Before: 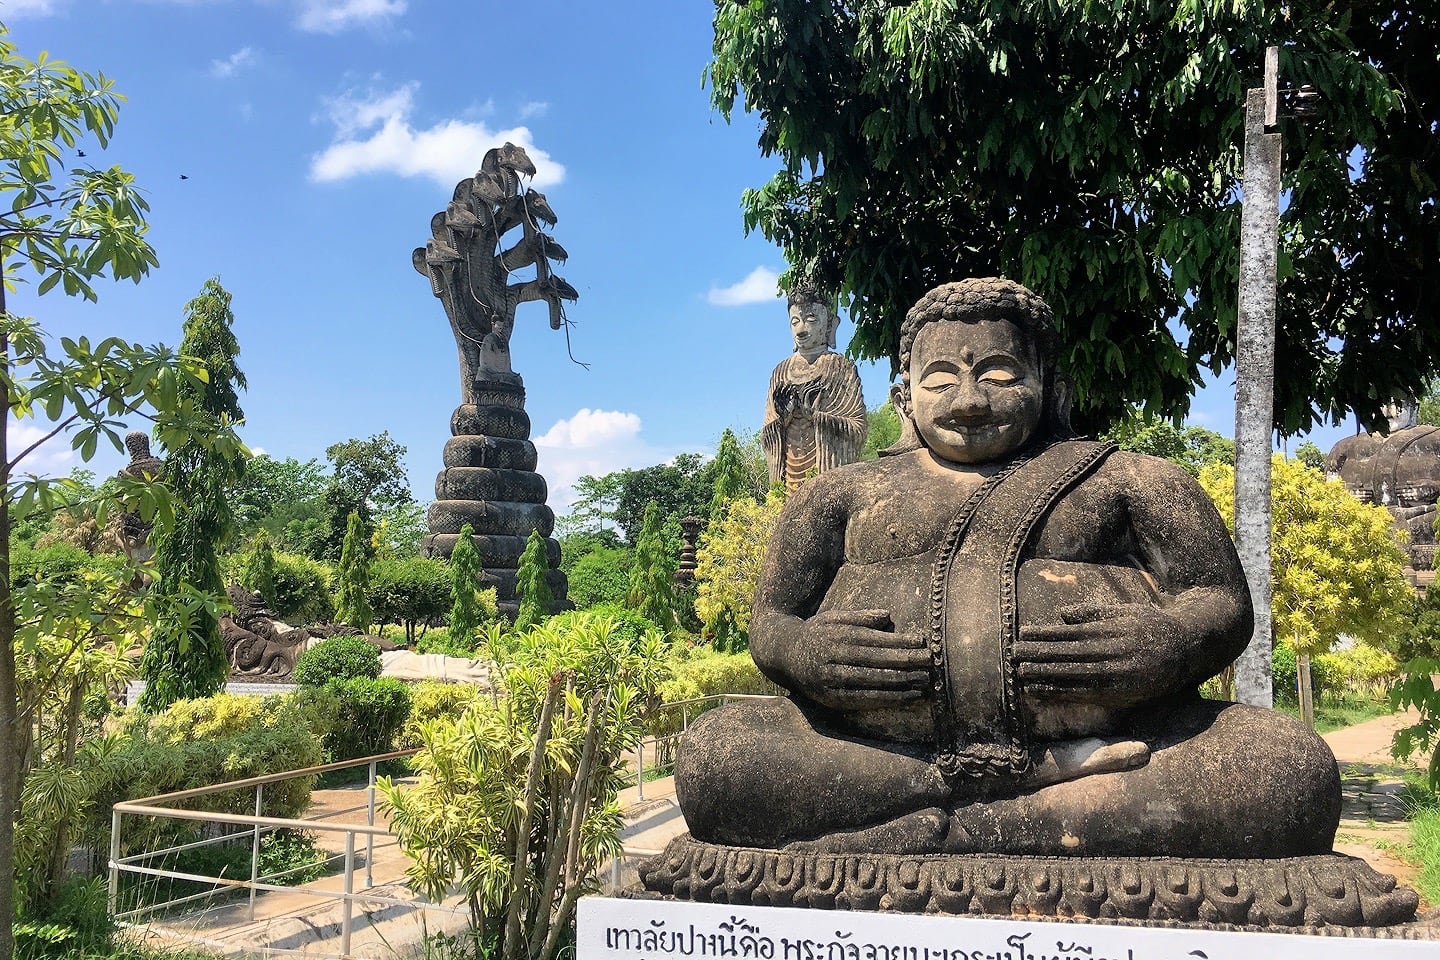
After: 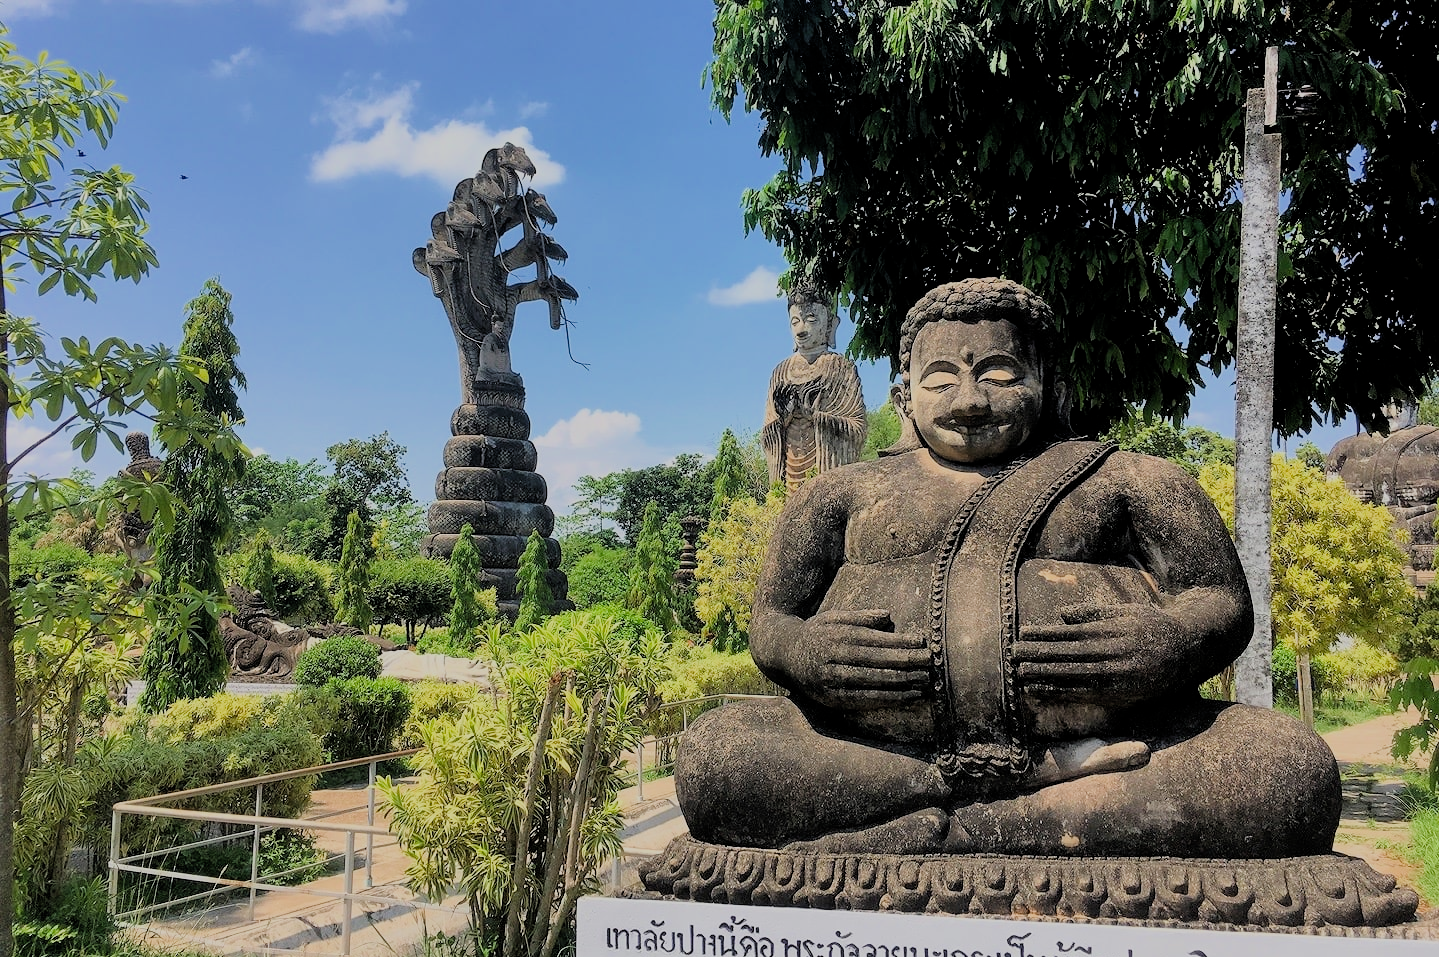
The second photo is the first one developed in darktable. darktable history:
filmic rgb: middle gray luminance 29.8%, black relative exposure -9.02 EV, white relative exposure 7 EV, target black luminance 0%, hardness 2.97, latitude 2.29%, contrast 0.962, highlights saturation mix 4.11%, shadows ↔ highlights balance 11.44%, color science v4 (2020)
crop: top 0.096%, bottom 0.118%
